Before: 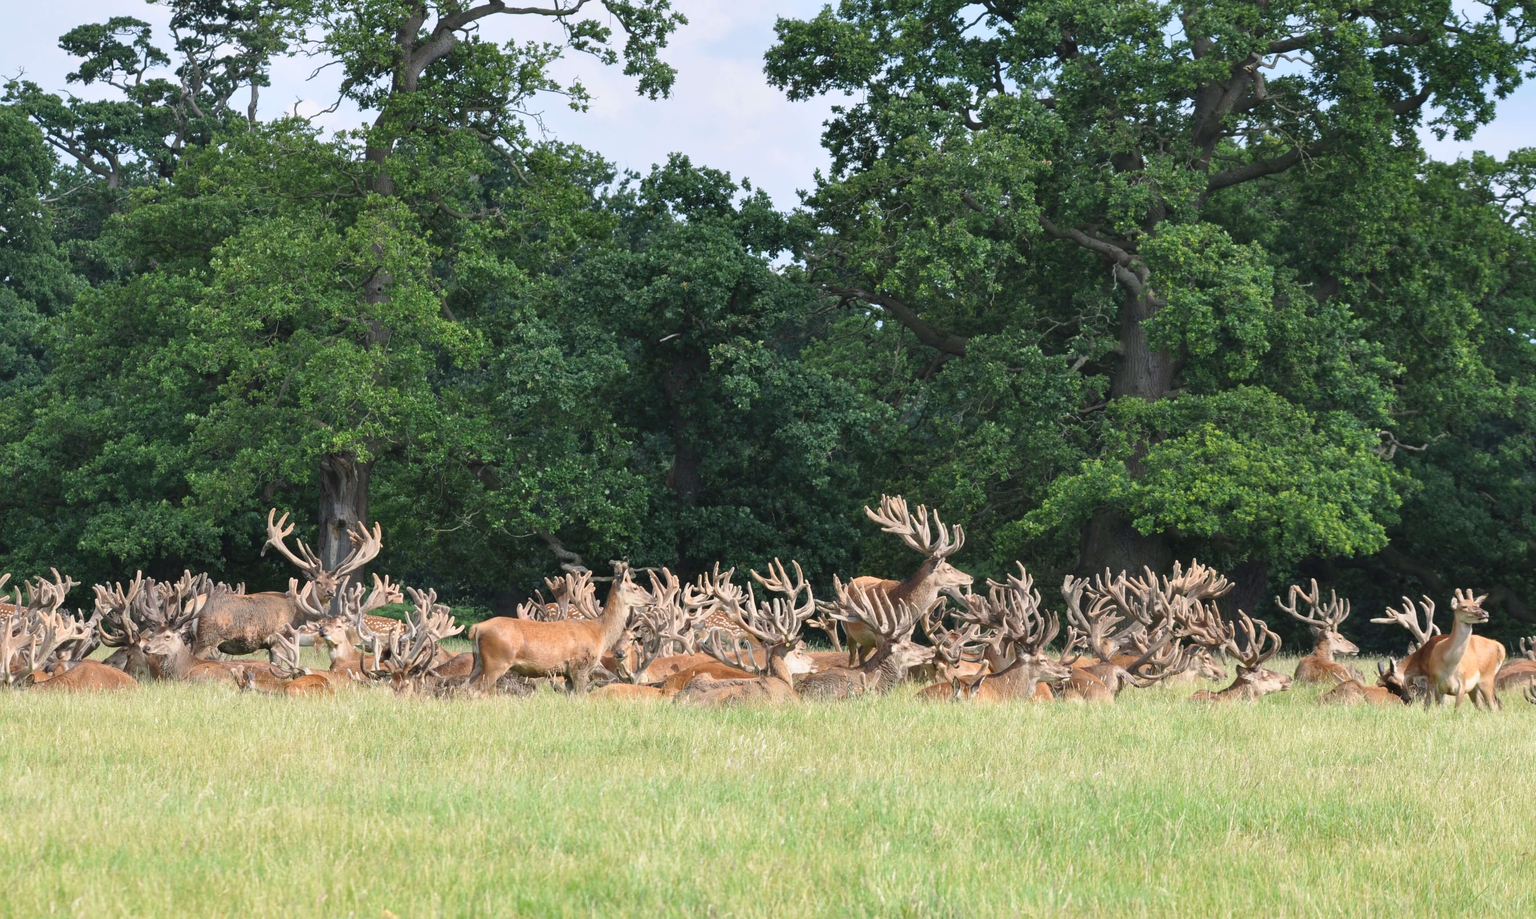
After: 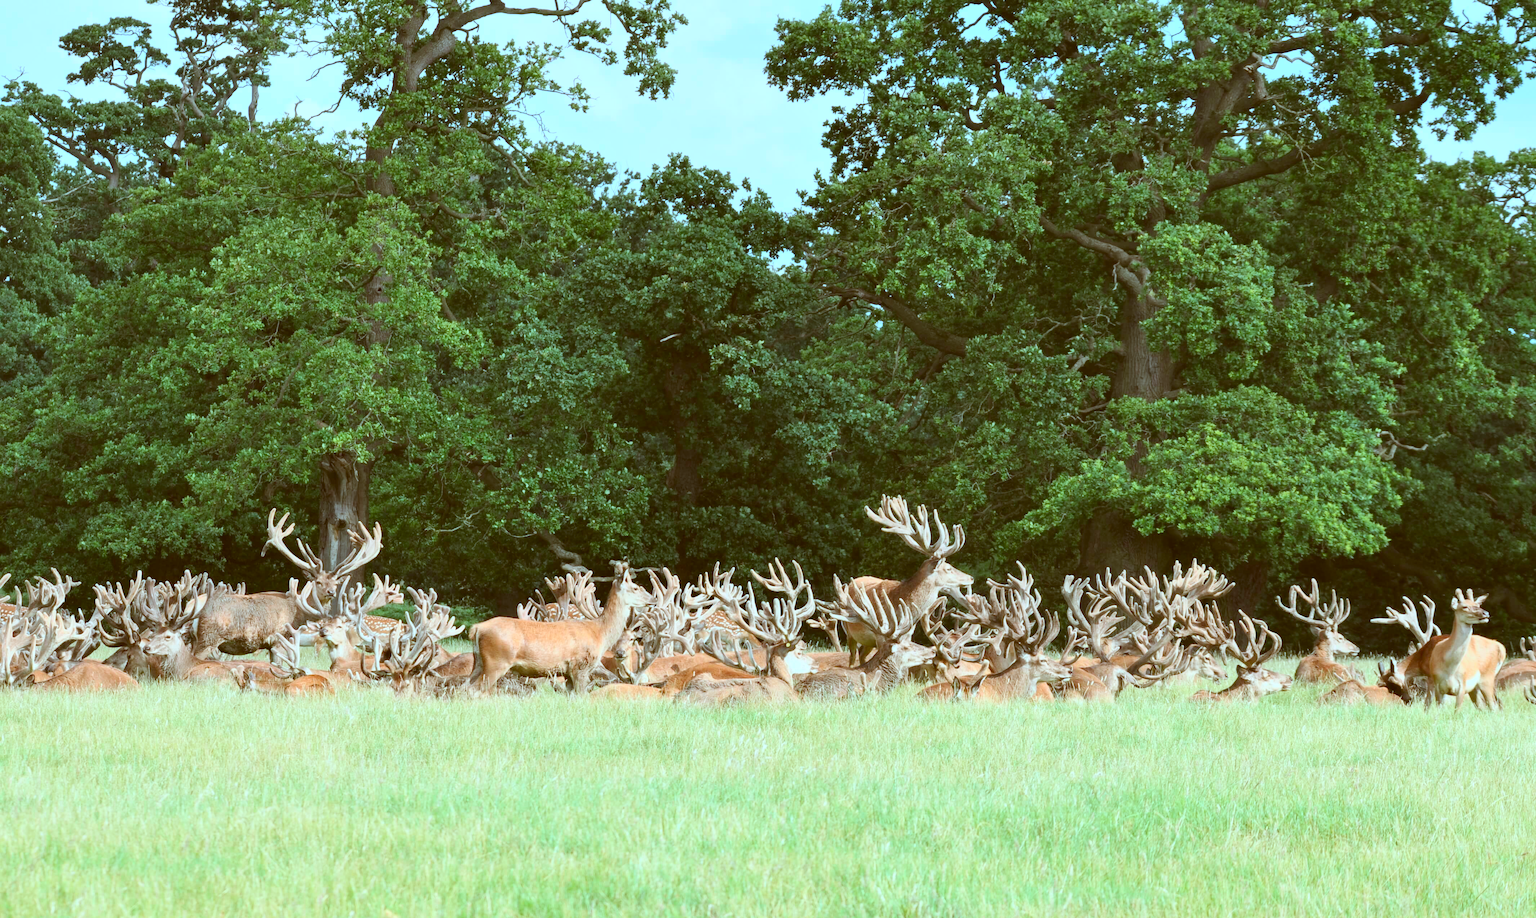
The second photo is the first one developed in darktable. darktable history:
contrast brightness saturation: contrast 0.2, brightness 0.15, saturation 0.14
tone equalizer: on, module defaults
white balance: emerald 1
color correction: highlights a* -14.62, highlights b* -16.22, shadows a* 10.12, shadows b* 29.4
